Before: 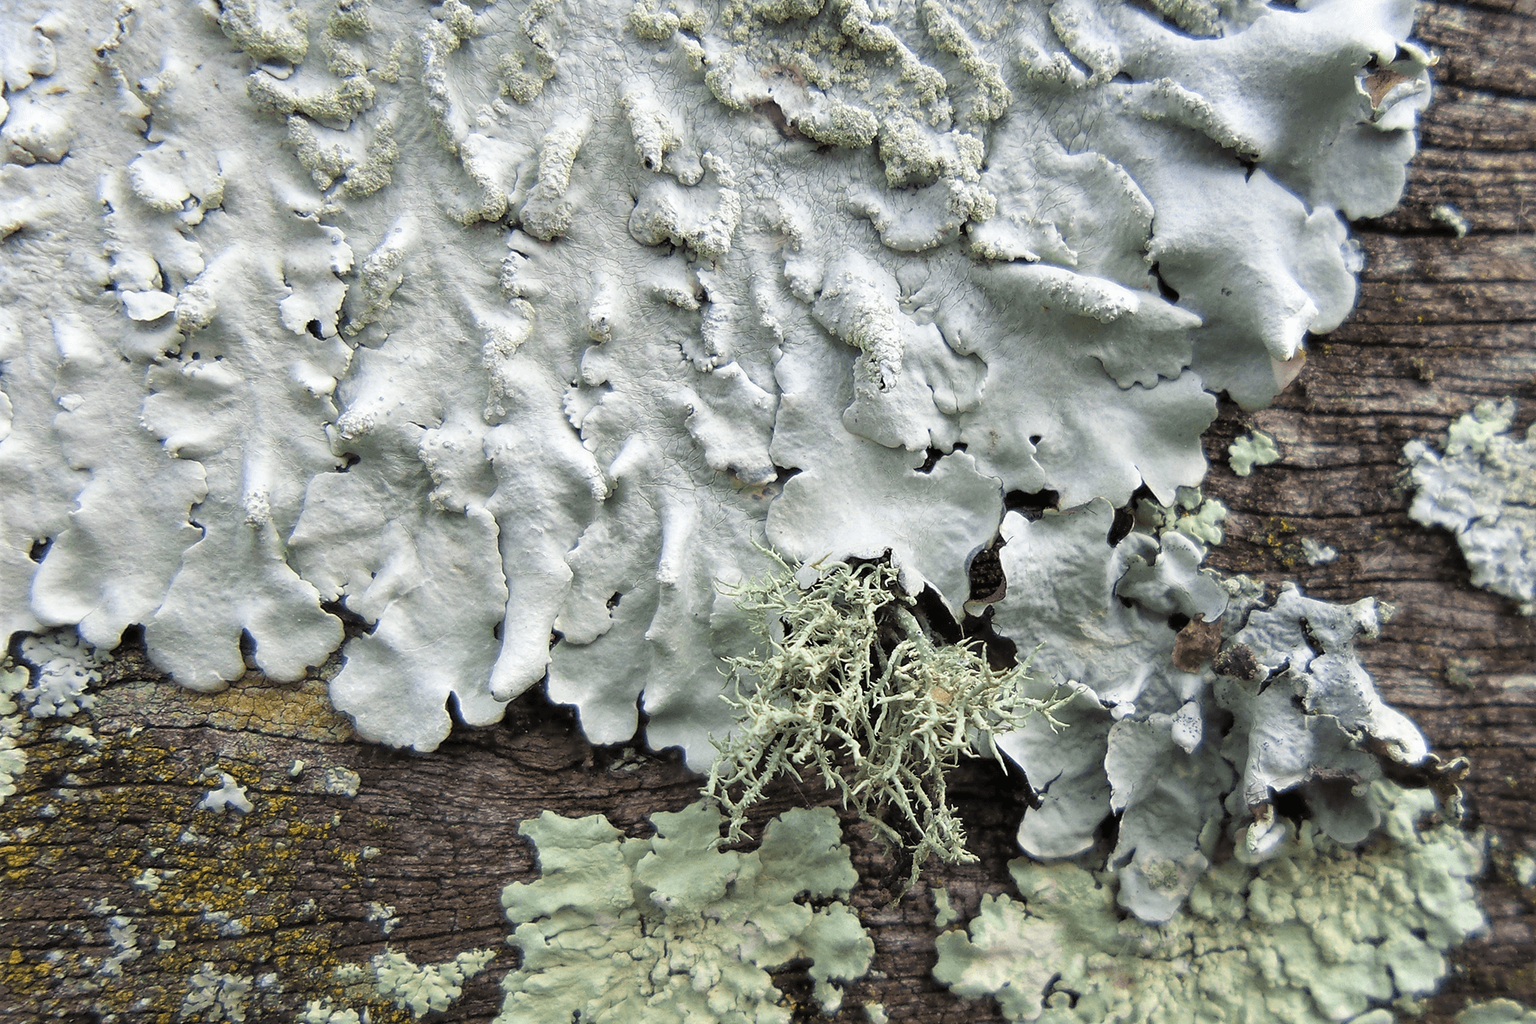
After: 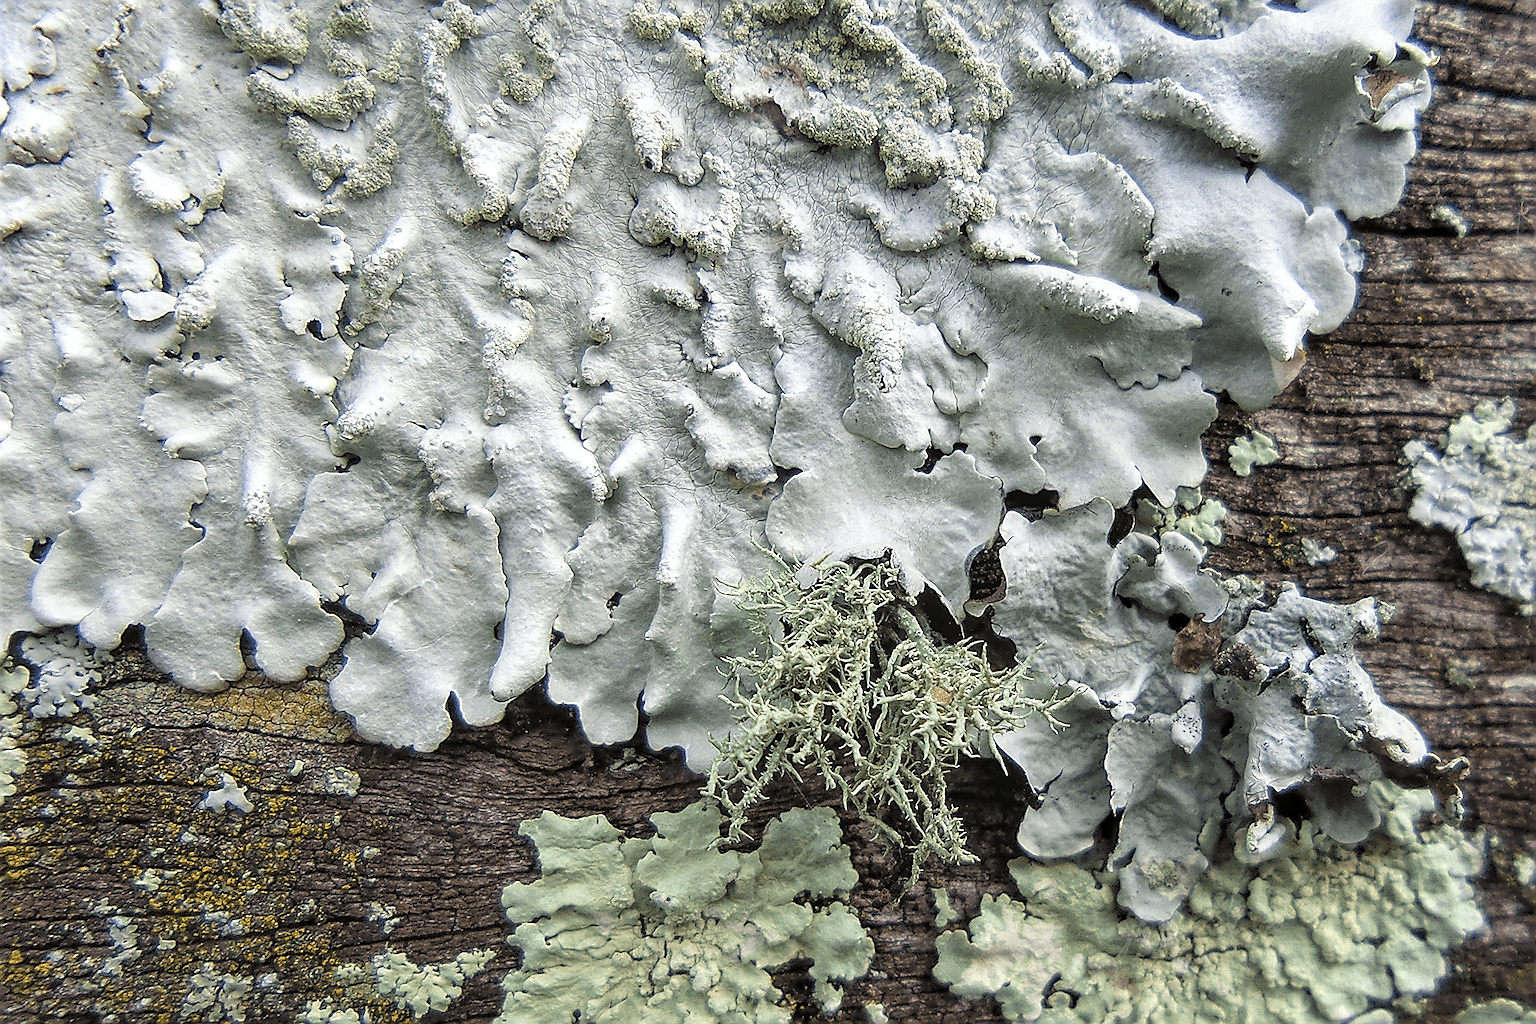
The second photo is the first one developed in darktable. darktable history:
local contrast: on, module defaults
sharpen: radius 1.4, amount 1.254, threshold 0.734
